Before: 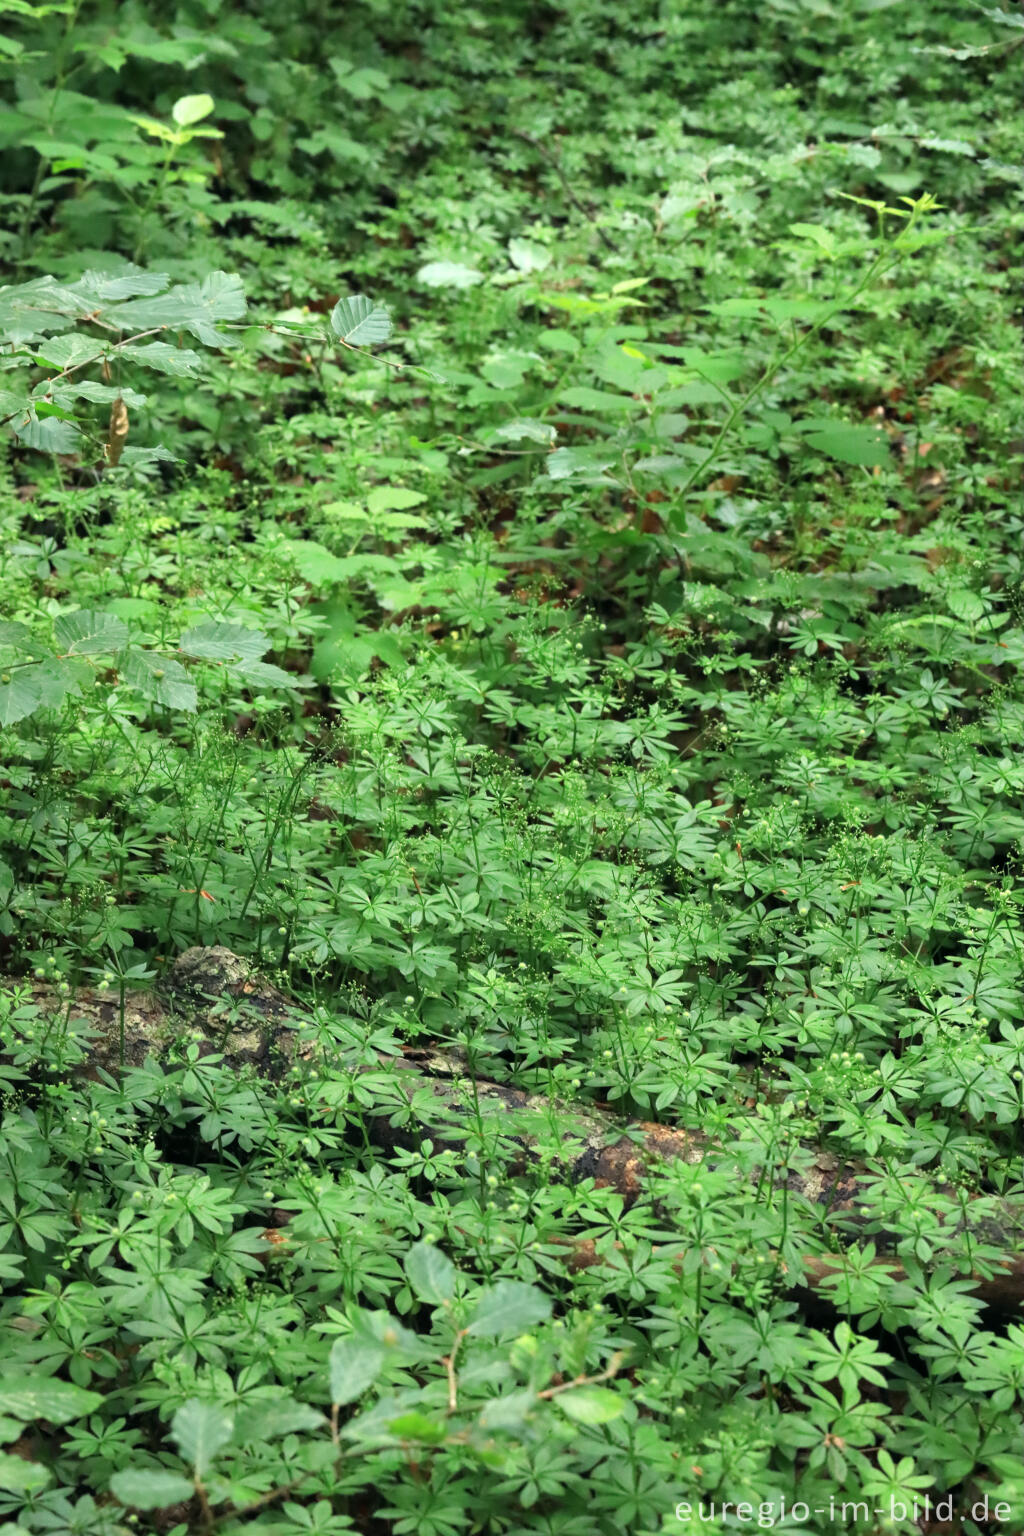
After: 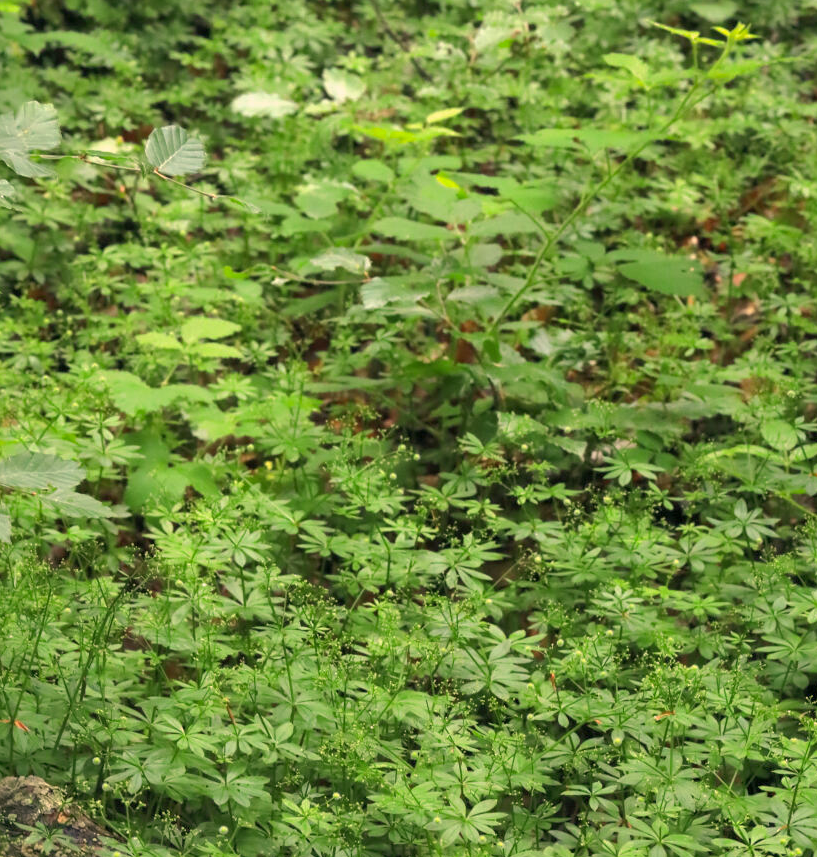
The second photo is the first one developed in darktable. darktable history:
shadows and highlights: on, module defaults
crop: left 18.261%, top 11.111%, right 1.864%, bottom 33.08%
color correction: highlights a* 12.05, highlights b* 11.78
